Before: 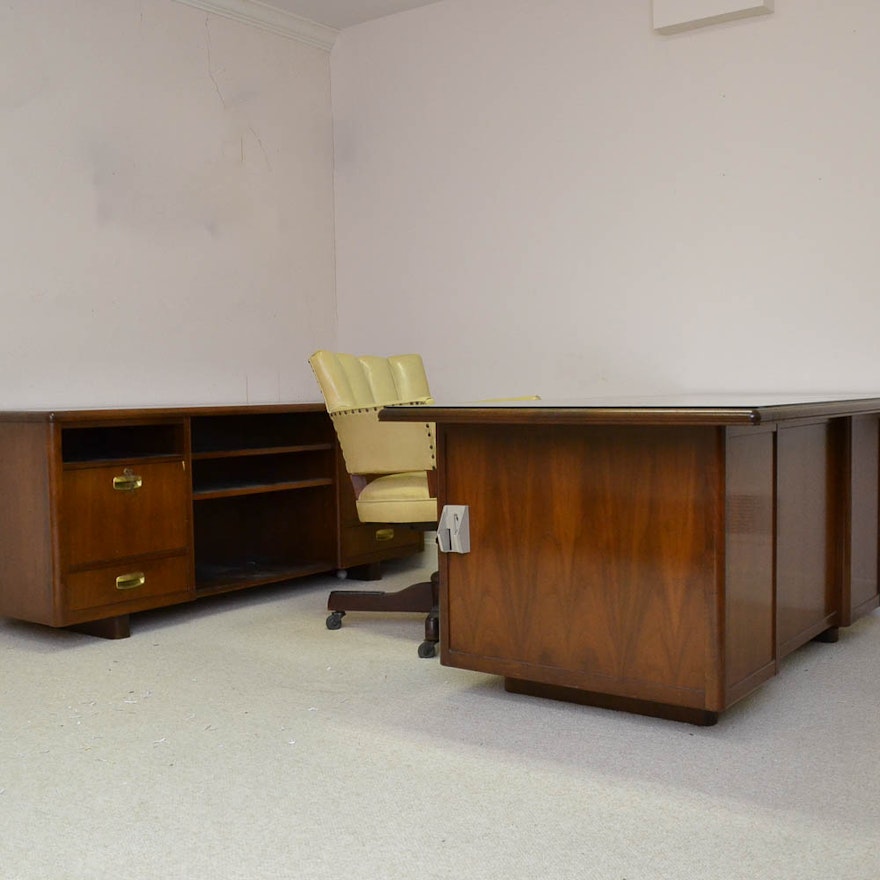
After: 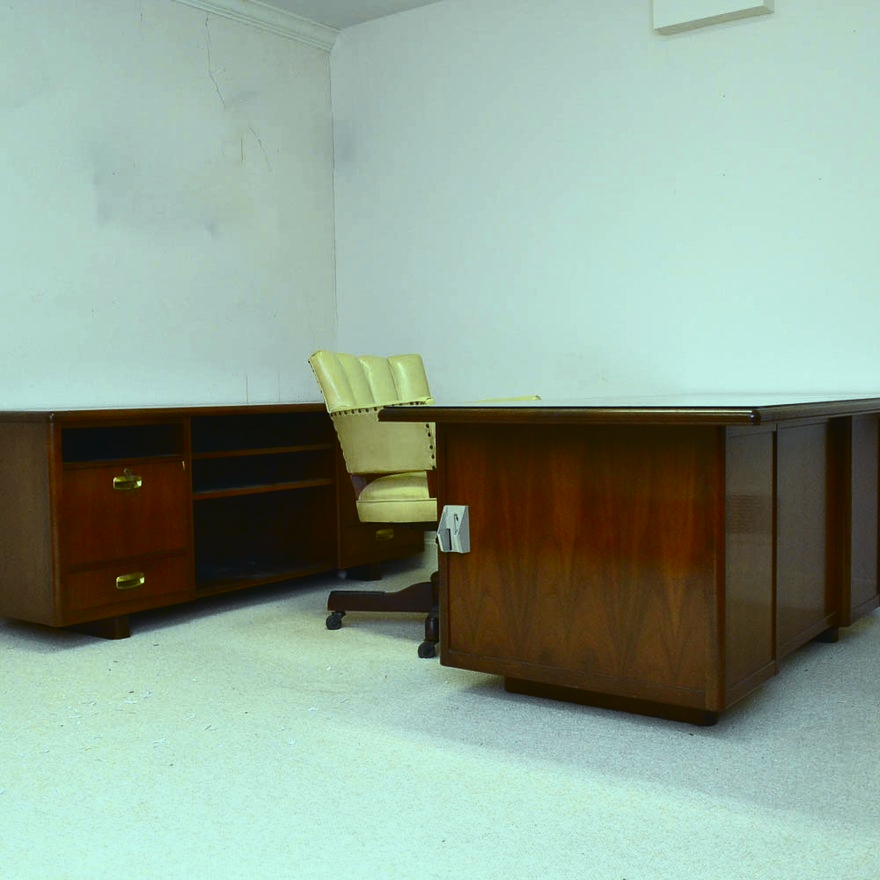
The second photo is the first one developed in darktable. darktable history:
contrast brightness saturation: brightness -0.2, saturation 0.08
color balance: mode lift, gamma, gain (sRGB), lift [0.997, 0.979, 1.021, 1.011], gamma [1, 1.084, 0.916, 0.998], gain [1, 0.87, 1.13, 1.101], contrast 4.55%, contrast fulcrum 38.24%, output saturation 104.09%
tone curve: curves: ch0 [(0, 0.038) (0.193, 0.212) (0.461, 0.502) (0.629, 0.731) (0.838, 0.916) (1, 0.967)]; ch1 [(0, 0) (0.35, 0.356) (0.45, 0.453) (0.504, 0.503) (0.532, 0.524) (0.558, 0.559) (0.735, 0.762) (1, 1)]; ch2 [(0, 0) (0.281, 0.266) (0.456, 0.469) (0.5, 0.5) (0.533, 0.545) (0.606, 0.607) (0.646, 0.654) (1, 1)], color space Lab, independent channels, preserve colors none
tone equalizer: on, module defaults
